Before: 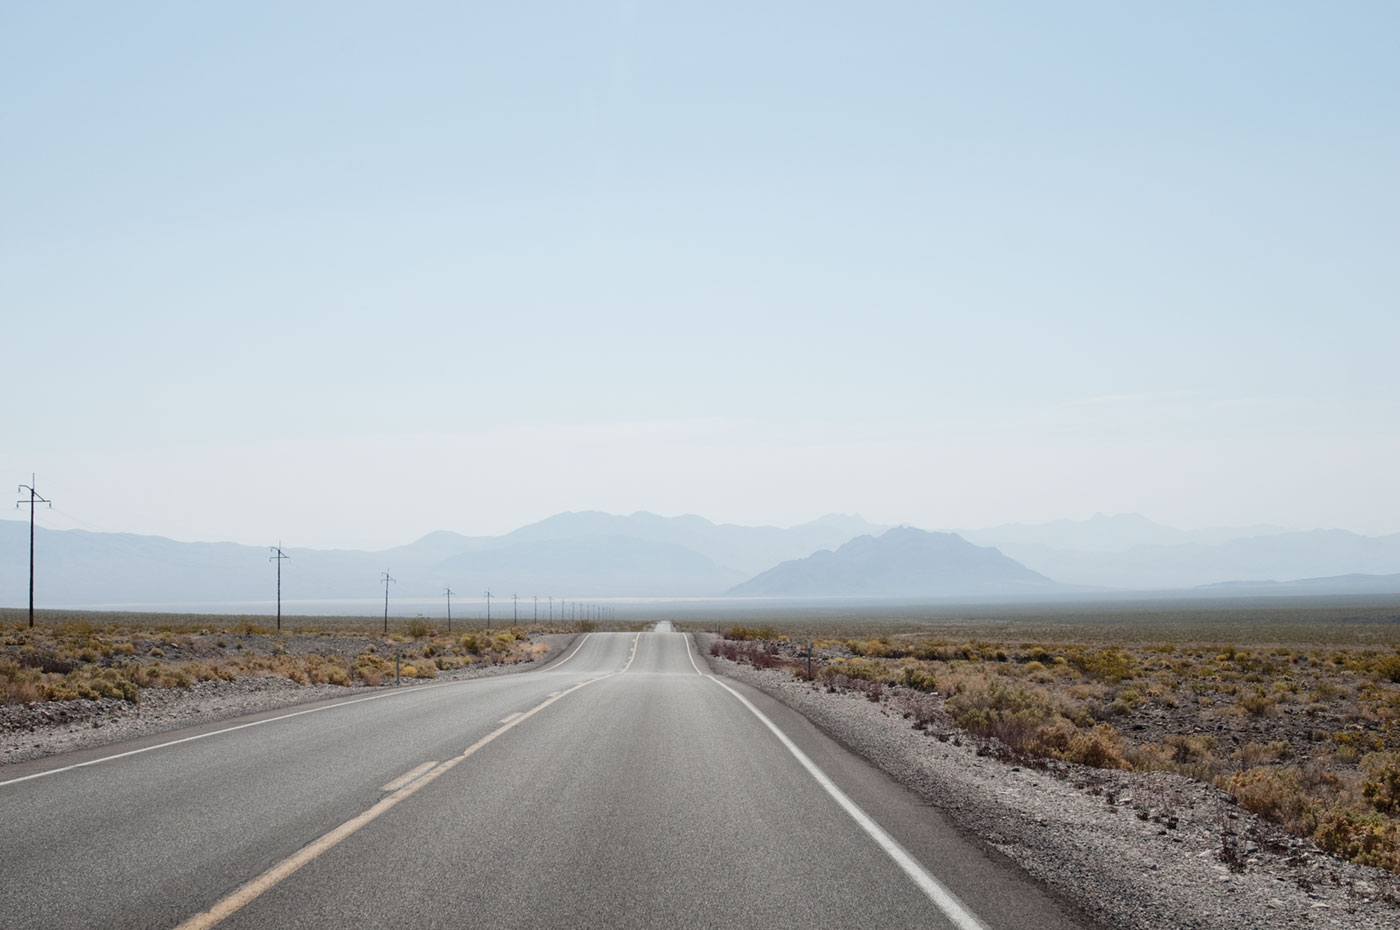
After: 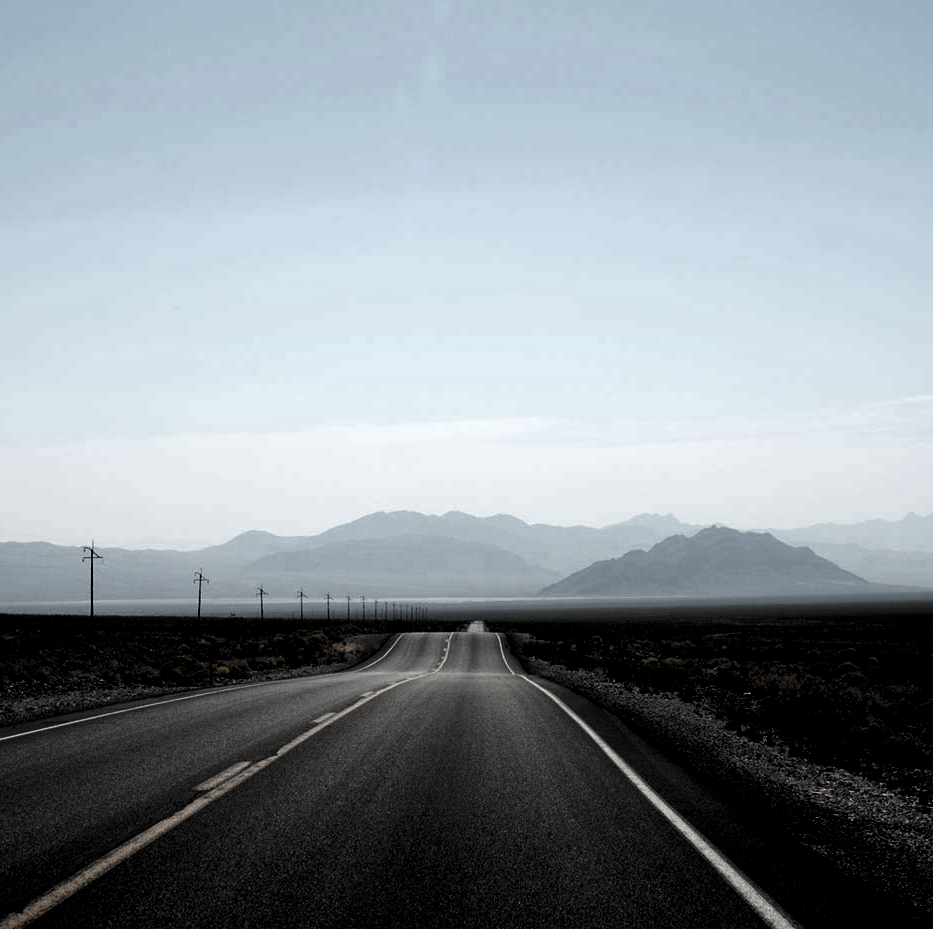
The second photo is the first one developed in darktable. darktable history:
crop and rotate: left 13.409%, right 19.924%
levels: mode automatic, black 8.58%, gray 59.42%, levels [0, 0.445, 1]
